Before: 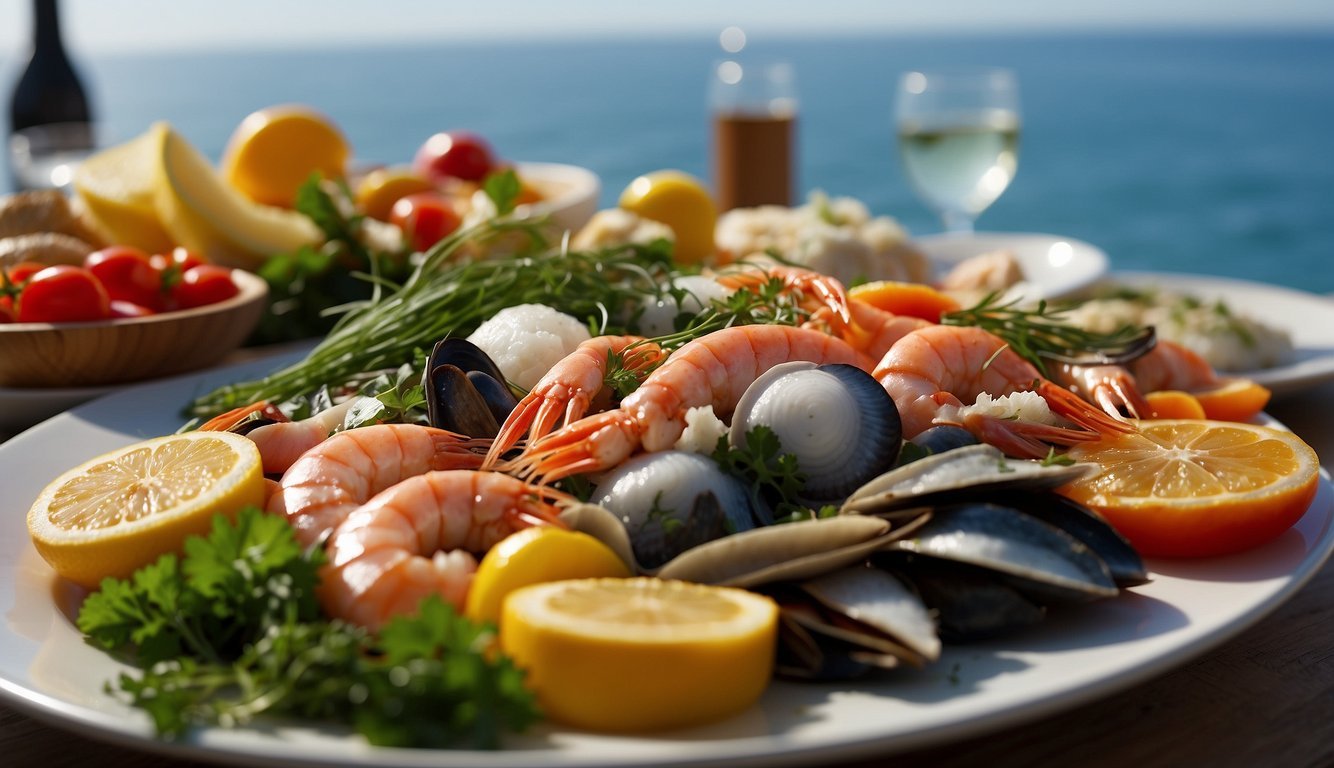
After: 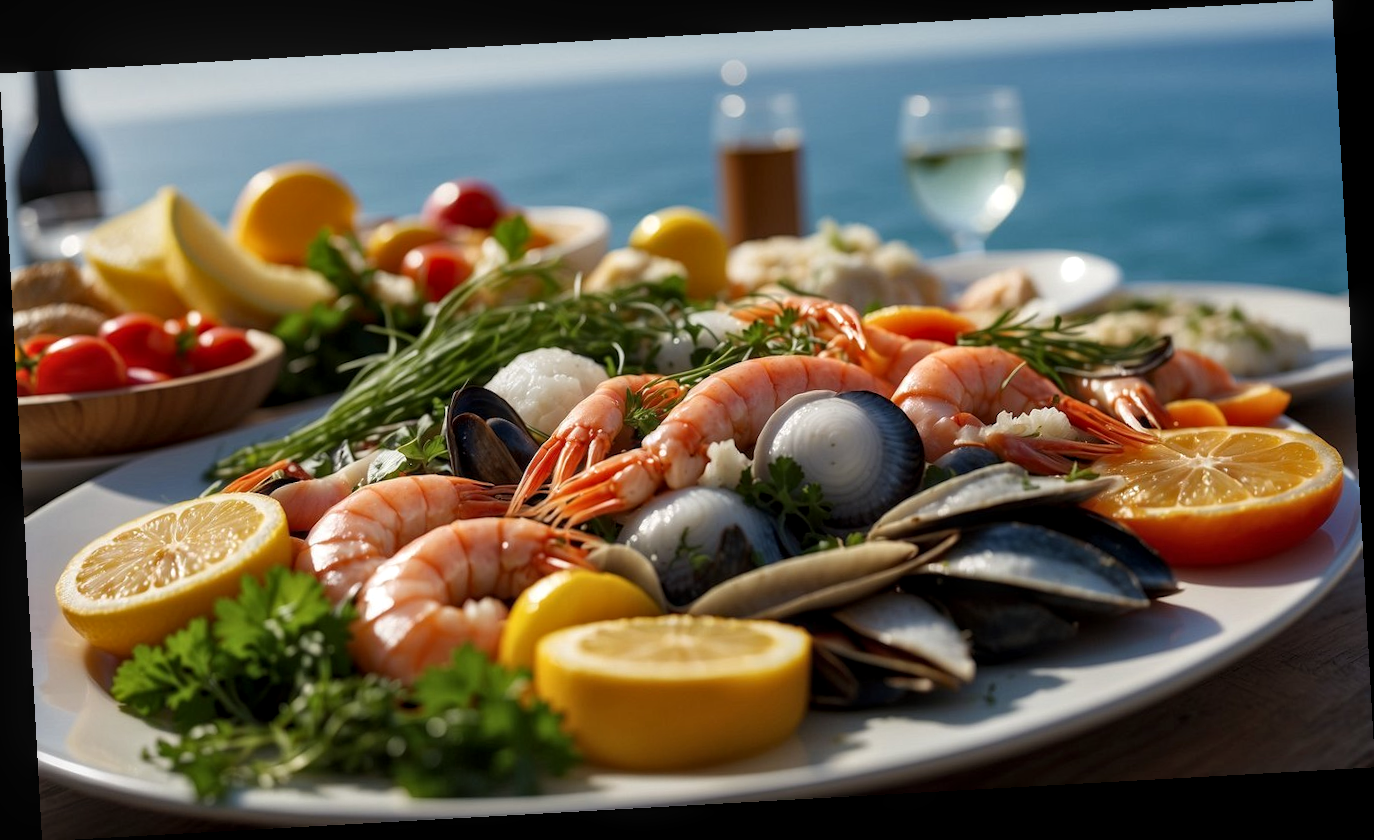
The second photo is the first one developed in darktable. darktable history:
local contrast: on, module defaults
rotate and perspective: rotation -3.18°, automatic cropping off
